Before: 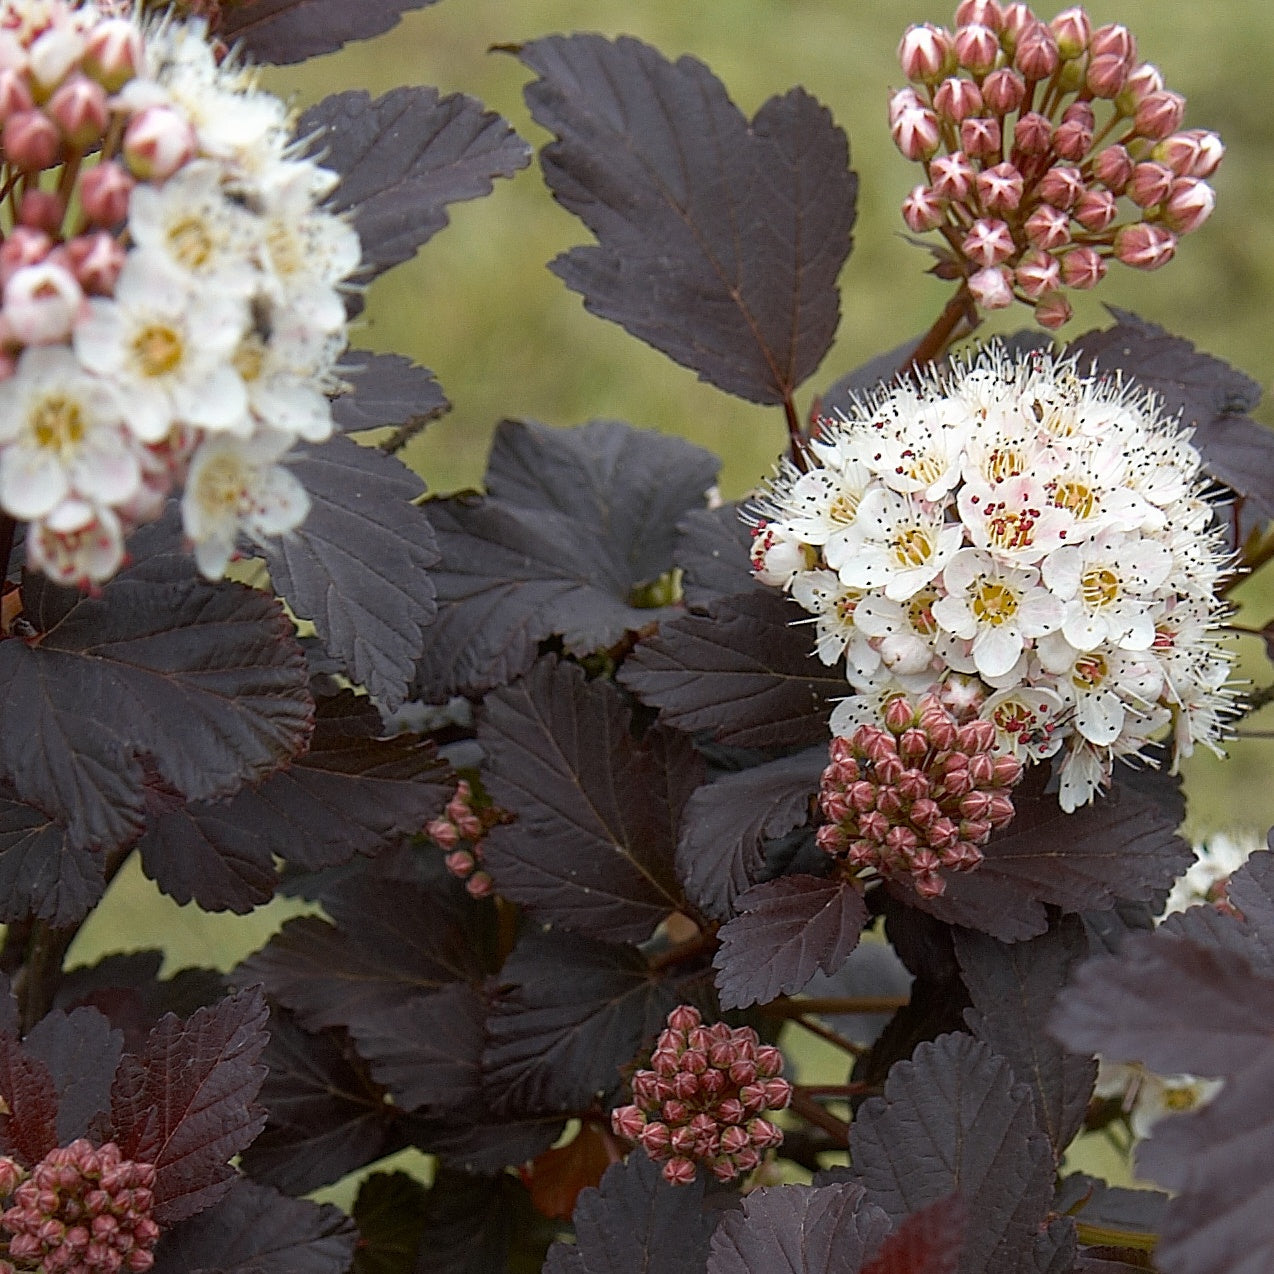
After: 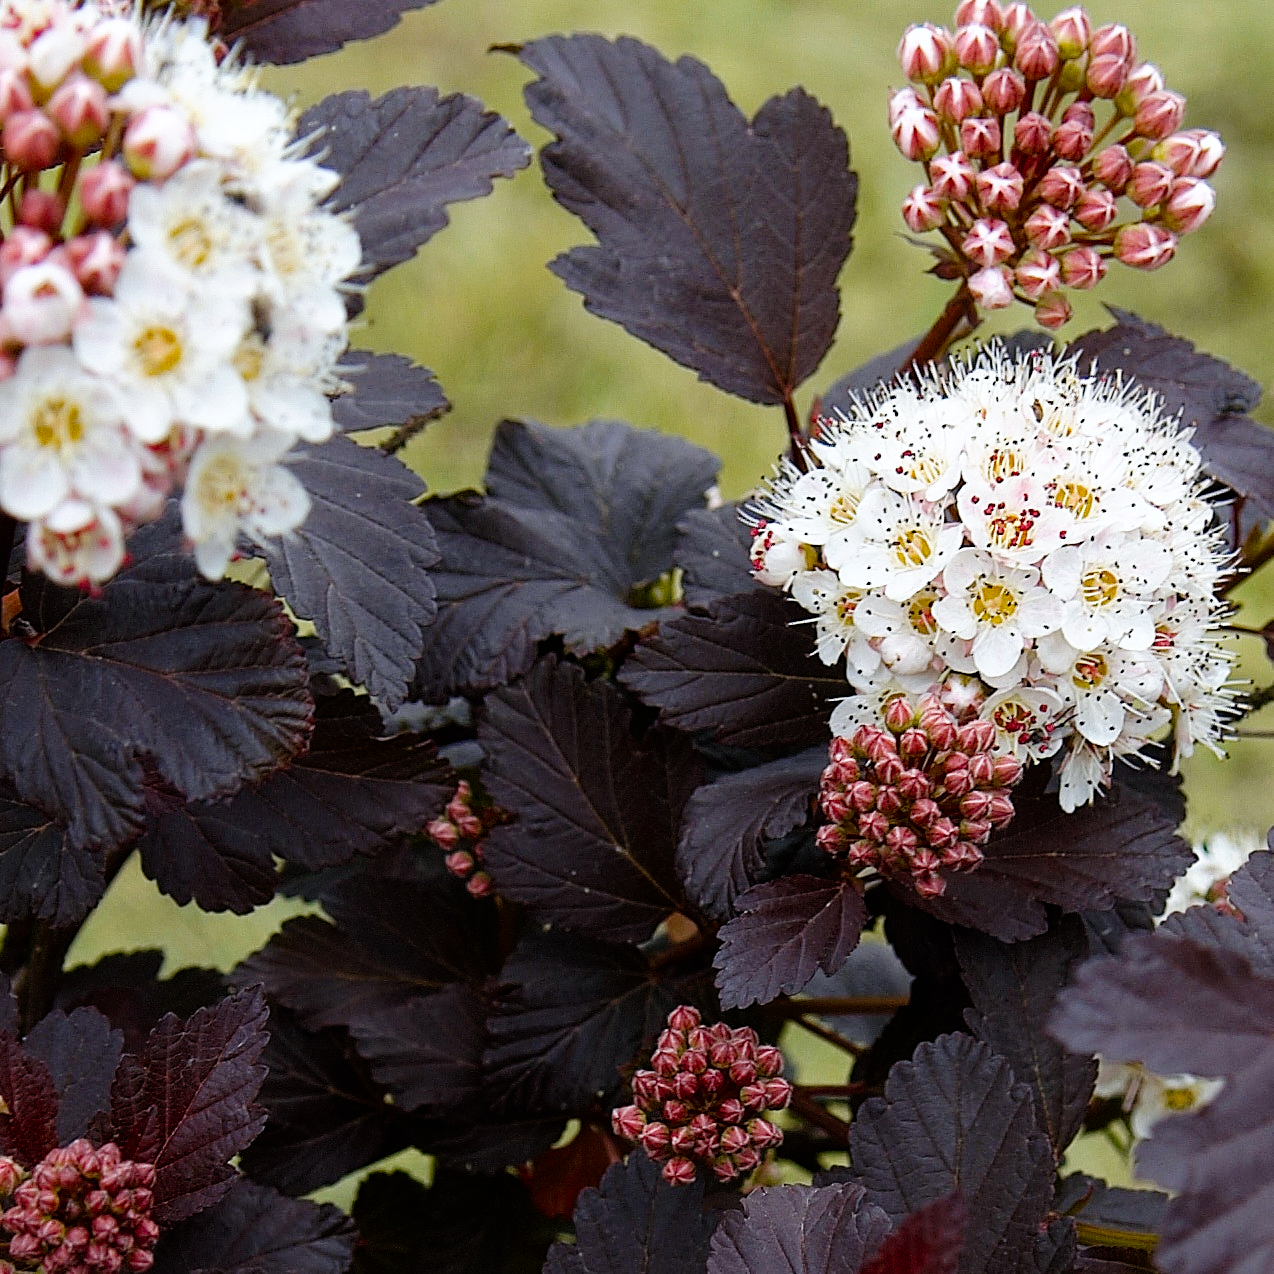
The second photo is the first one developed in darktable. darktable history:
tone curve: curves: ch0 [(0, 0) (0.003, 0) (0.011, 0.002) (0.025, 0.004) (0.044, 0.007) (0.069, 0.015) (0.1, 0.025) (0.136, 0.04) (0.177, 0.09) (0.224, 0.152) (0.277, 0.239) (0.335, 0.335) (0.399, 0.43) (0.468, 0.524) (0.543, 0.621) (0.623, 0.712) (0.709, 0.792) (0.801, 0.871) (0.898, 0.951) (1, 1)], preserve colors none
white balance: red 0.98, blue 1.034
